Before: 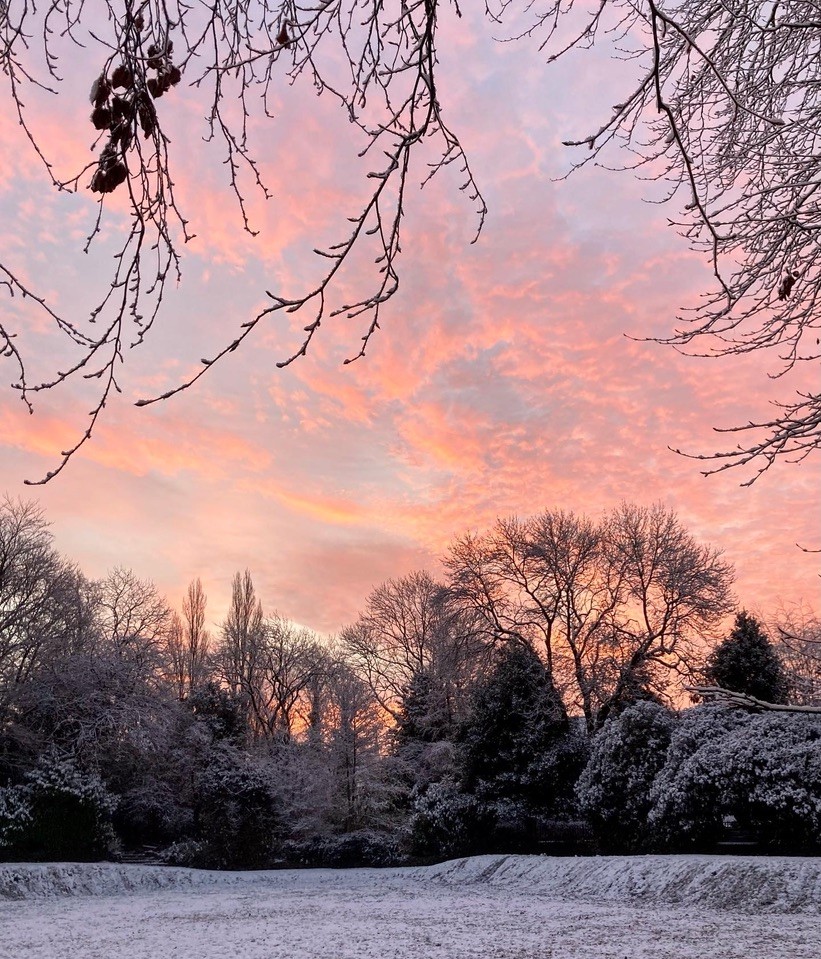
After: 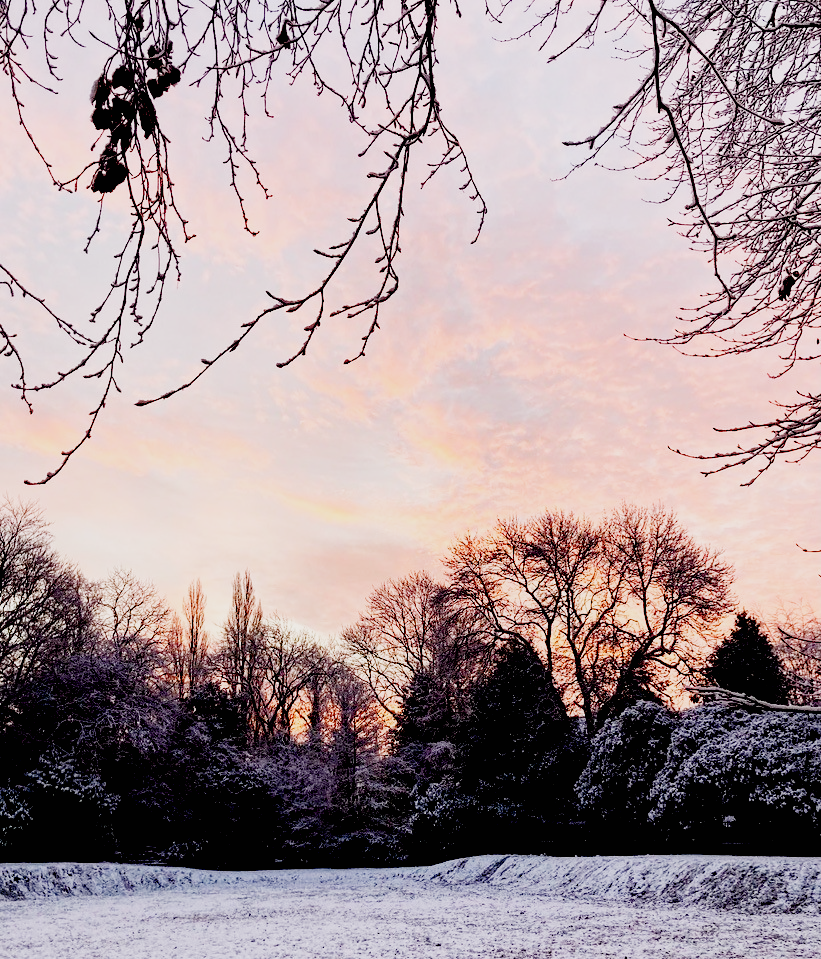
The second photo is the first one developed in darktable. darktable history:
sigmoid: skew -0.2, preserve hue 0%, red attenuation 0.1, red rotation 0.035, green attenuation 0.1, green rotation -0.017, blue attenuation 0.15, blue rotation -0.052, base primaries Rec2020
exposure: black level correction 0.035, exposure 0.9 EV, compensate highlight preservation false
